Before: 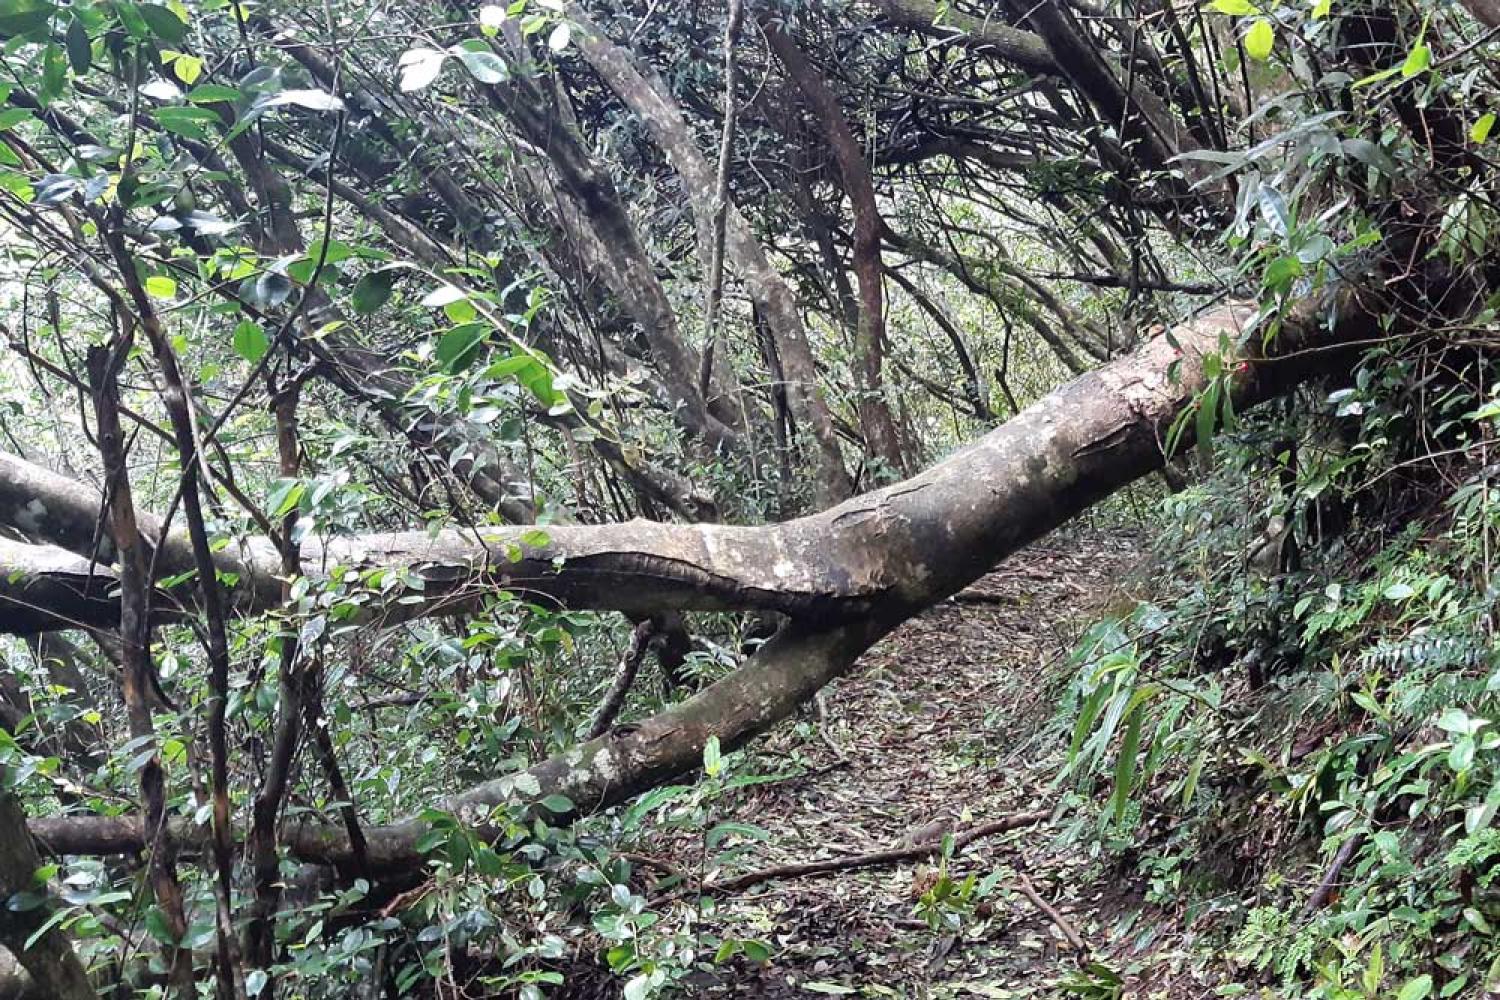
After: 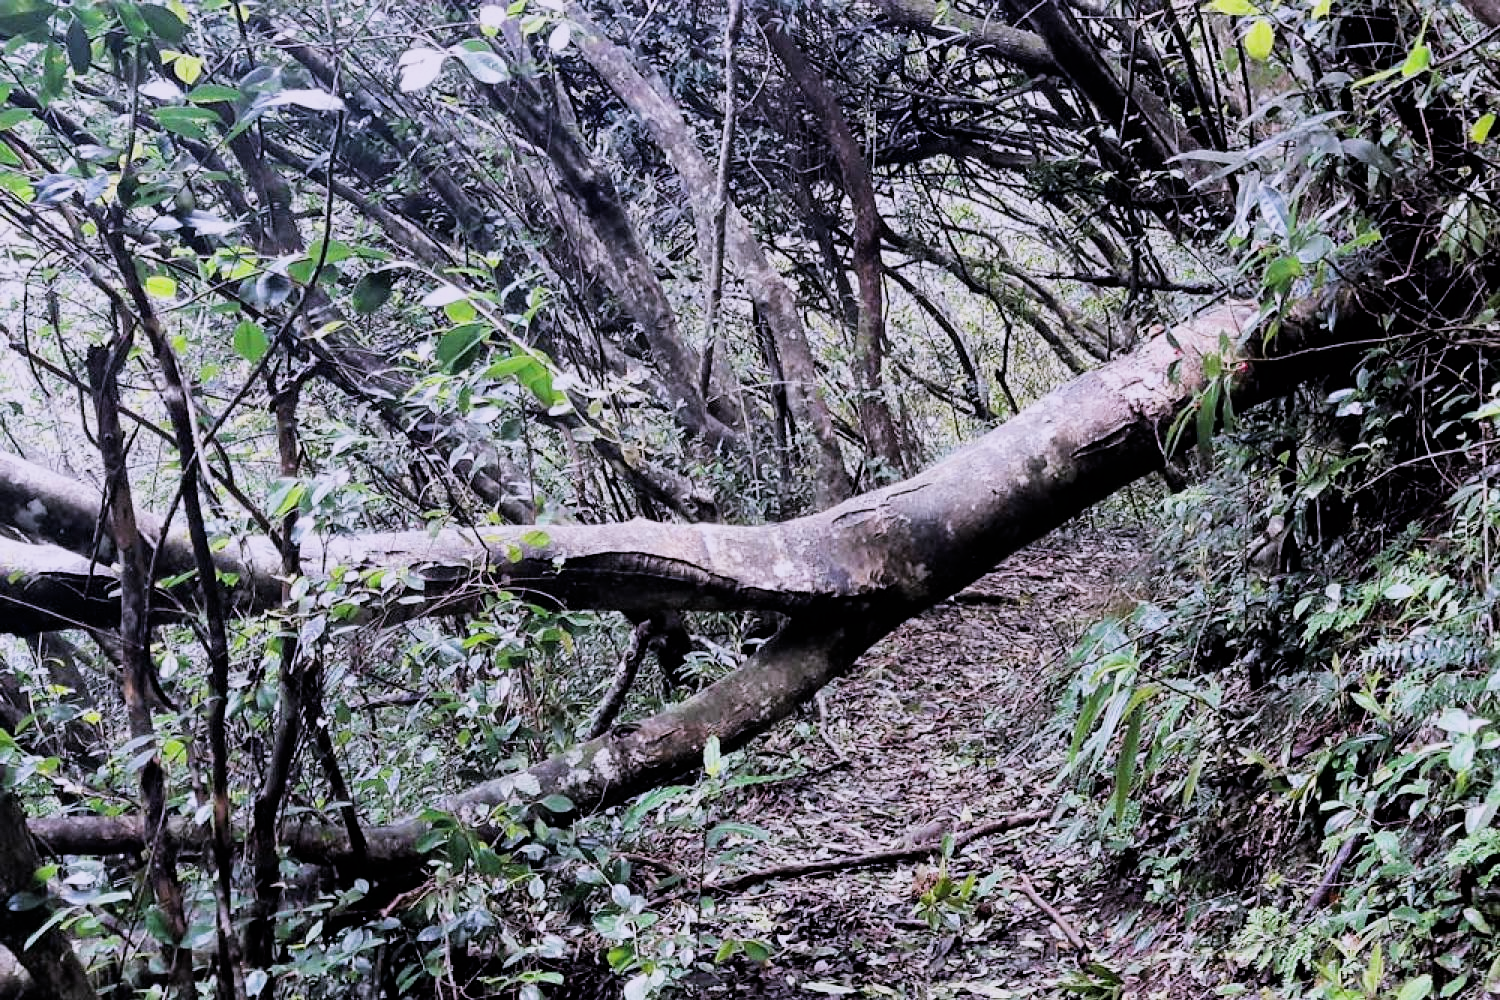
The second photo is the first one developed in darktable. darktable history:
white balance: red 1.042, blue 1.17
filmic rgb: black relative exposure -5 EV, hardness 2.88, contrast 1.3, highlights saturation mix -30%
